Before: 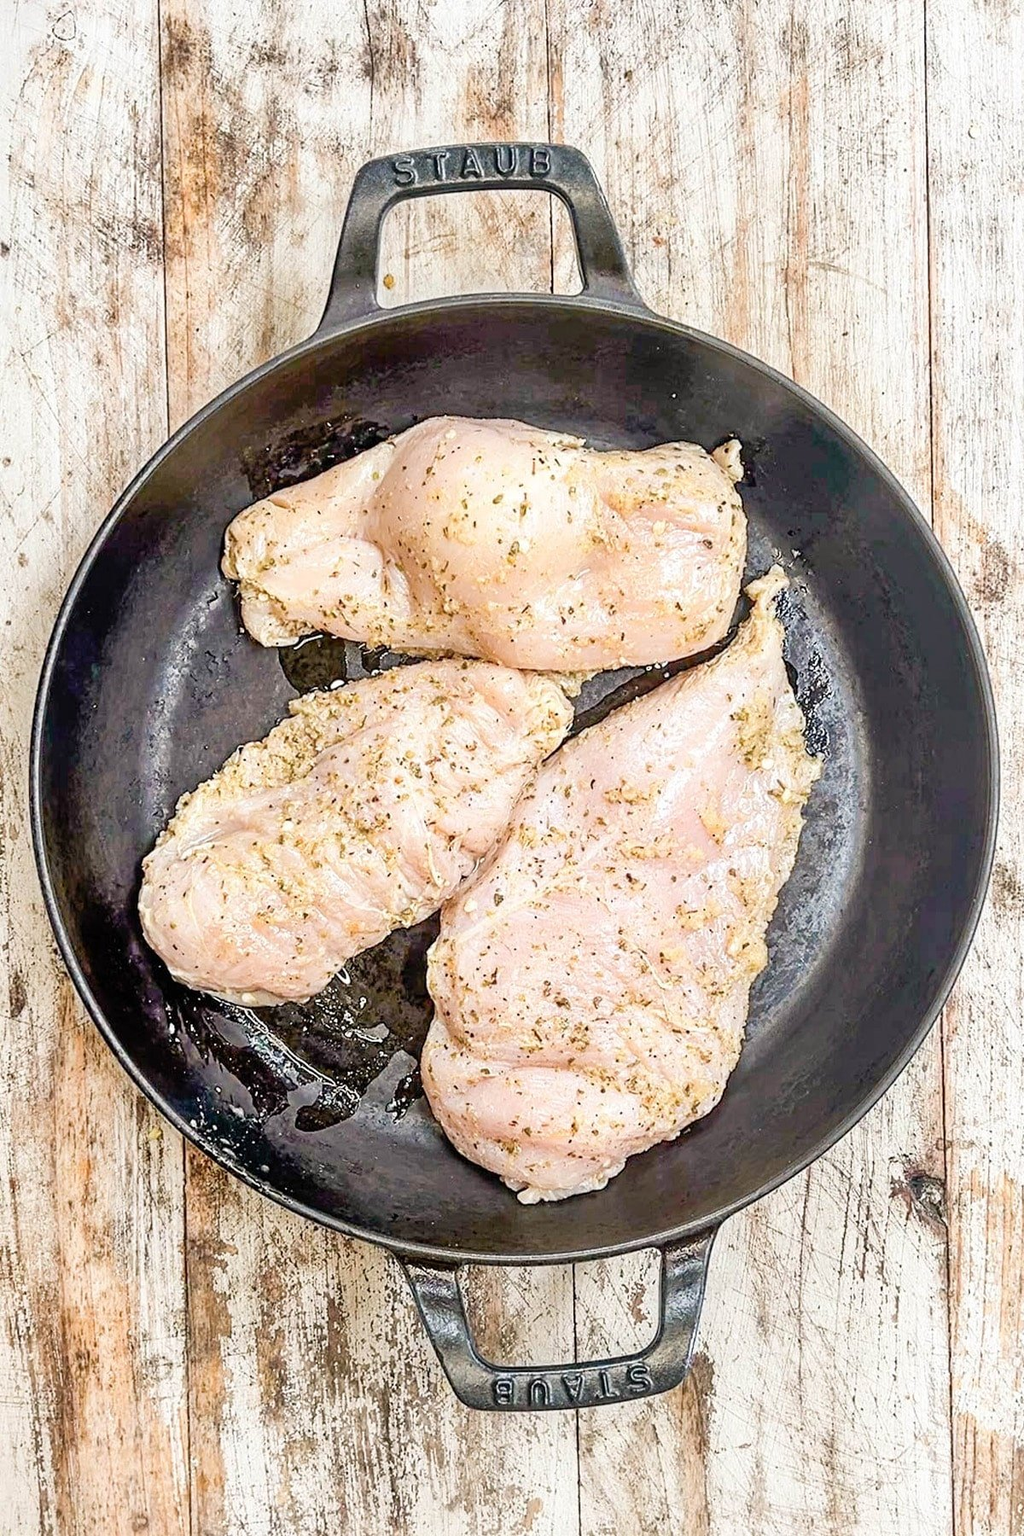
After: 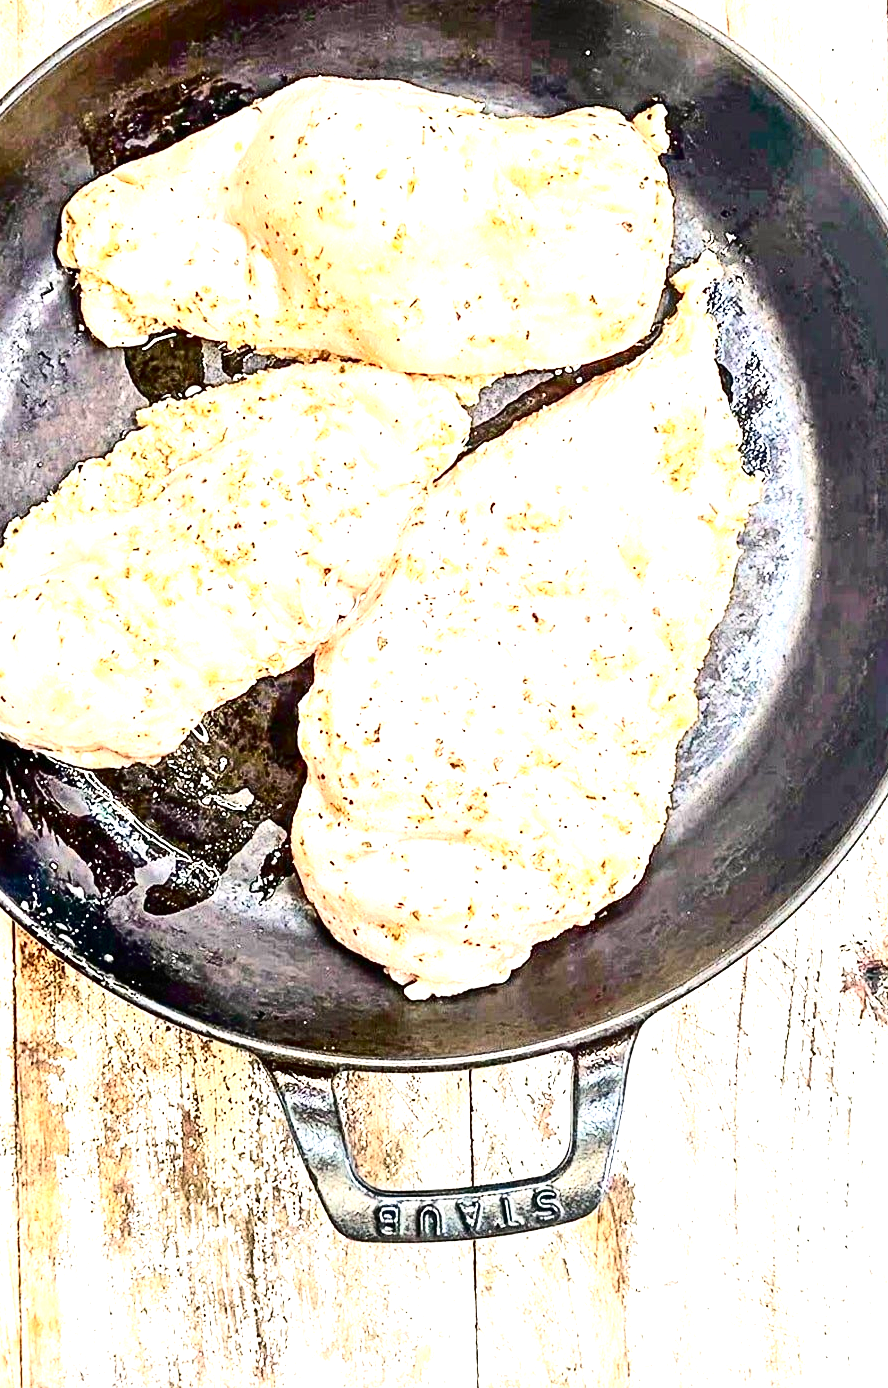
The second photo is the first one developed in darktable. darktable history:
white balance: emerald 1
contrast brightness saturation: contrast 0.32, brightness -0.08, saturation 0.17
base curve: curves: ch0 [(0, 0) (0.303, 0.277) (1, 1)]
crop: left 16.871%, top 22.857%, right 9.116%
exposure: black level correction 0, exposure 1.4 EV, compensate highlight preservation false
